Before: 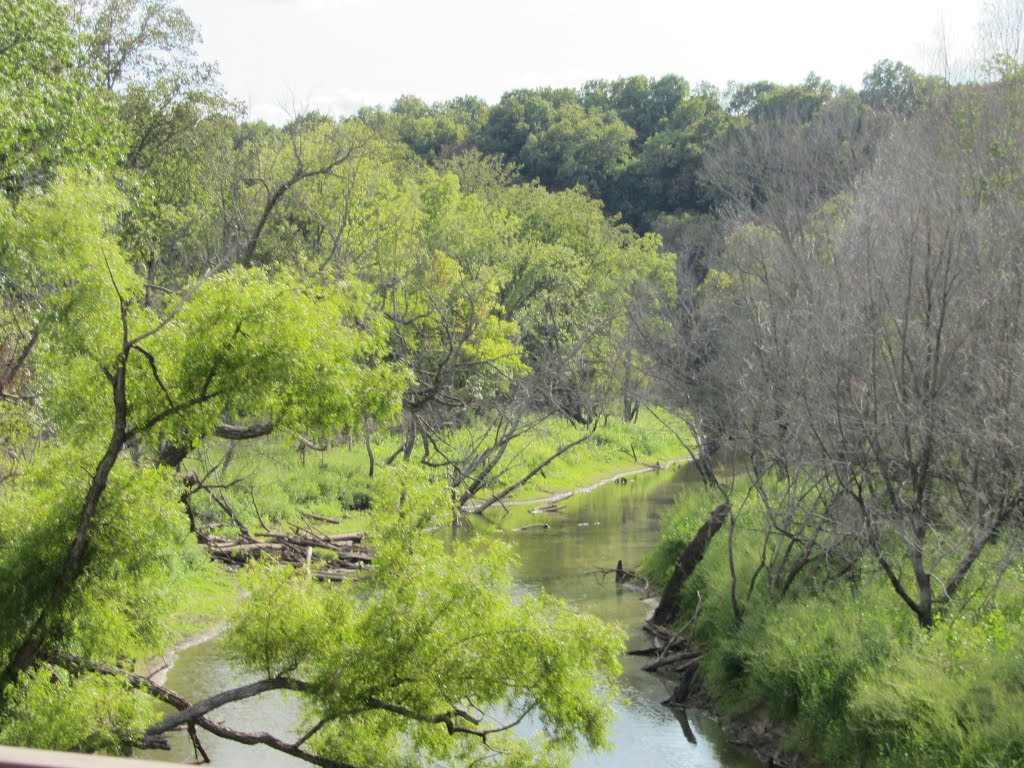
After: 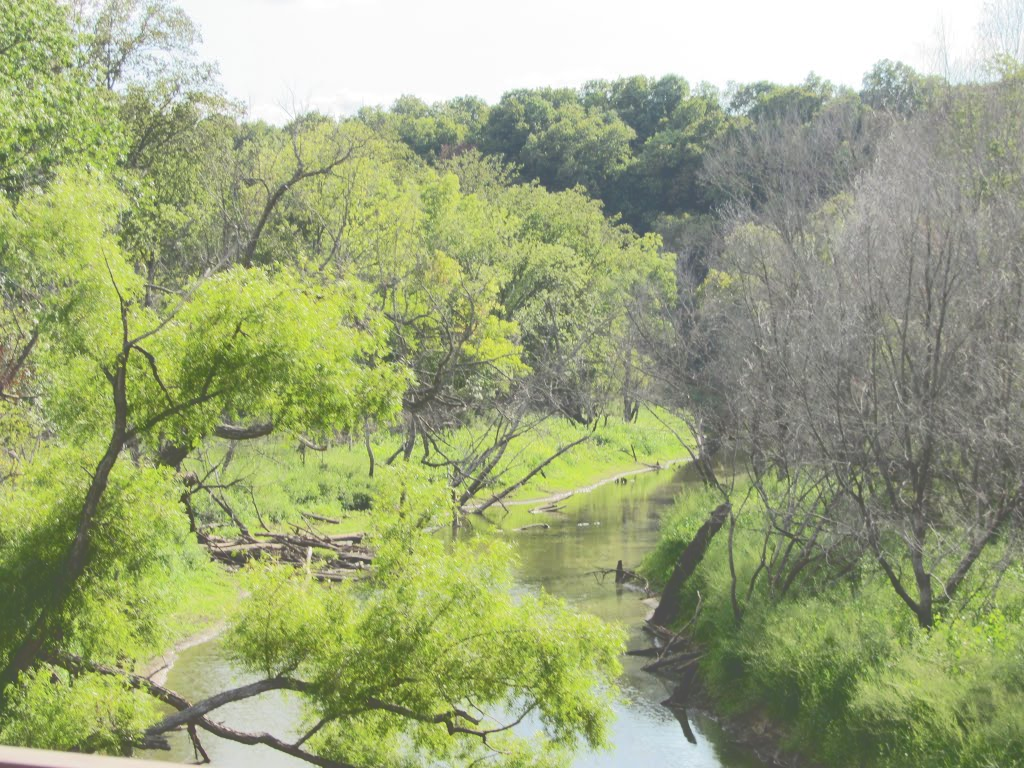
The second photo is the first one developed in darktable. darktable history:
tone curve: curves: ch0 [(0, 0) (0.003, 0.319) (0.011, 0.319) (0.025, 0.319) (0.044, 0.323) (0.069, 0.324) (0.1, 0.328) (0.136, 0.329) (0.177, 0.337) (0.224, 0.351) (0.277, 0.373) (0.335, 0.413) (0.399, 0.458) (0.468, 0.533) (0.543, 0.617) (0.623, 0.71) (0.709, 0.783) (0.801, 0.849) (0.898, 0.911) (1, 1)], color space Lab, independent channels, preserve colors none
